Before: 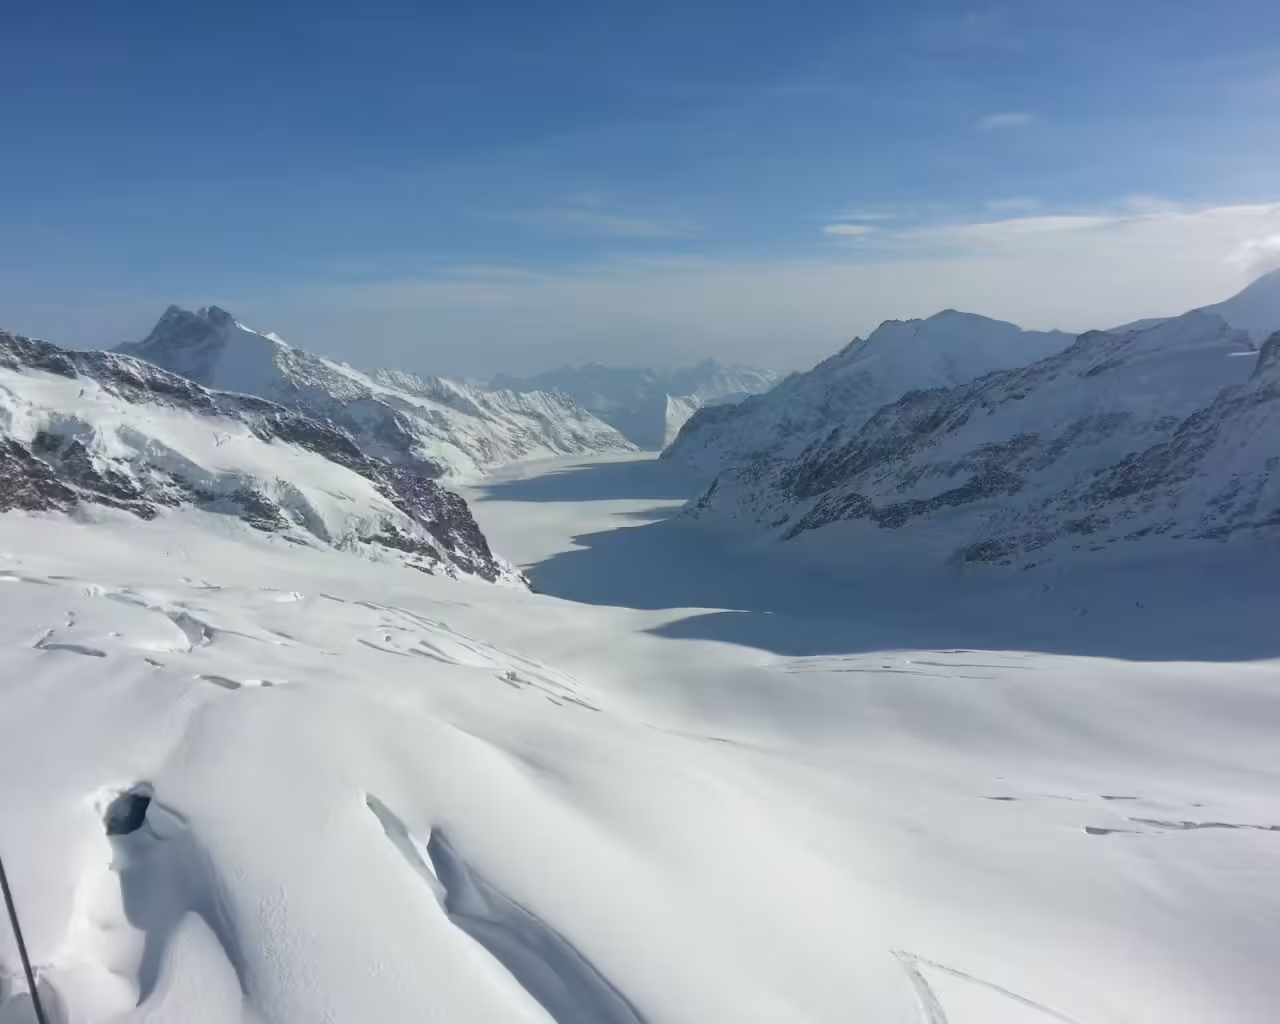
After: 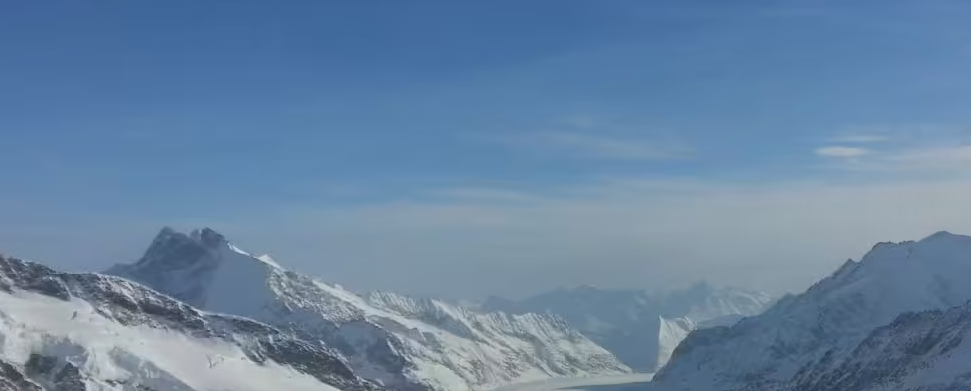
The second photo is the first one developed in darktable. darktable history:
crop: left 0.548%, top 7.64%, right 23.532%, bottom 54.104%
shadows and highlights: highlights -59.99
